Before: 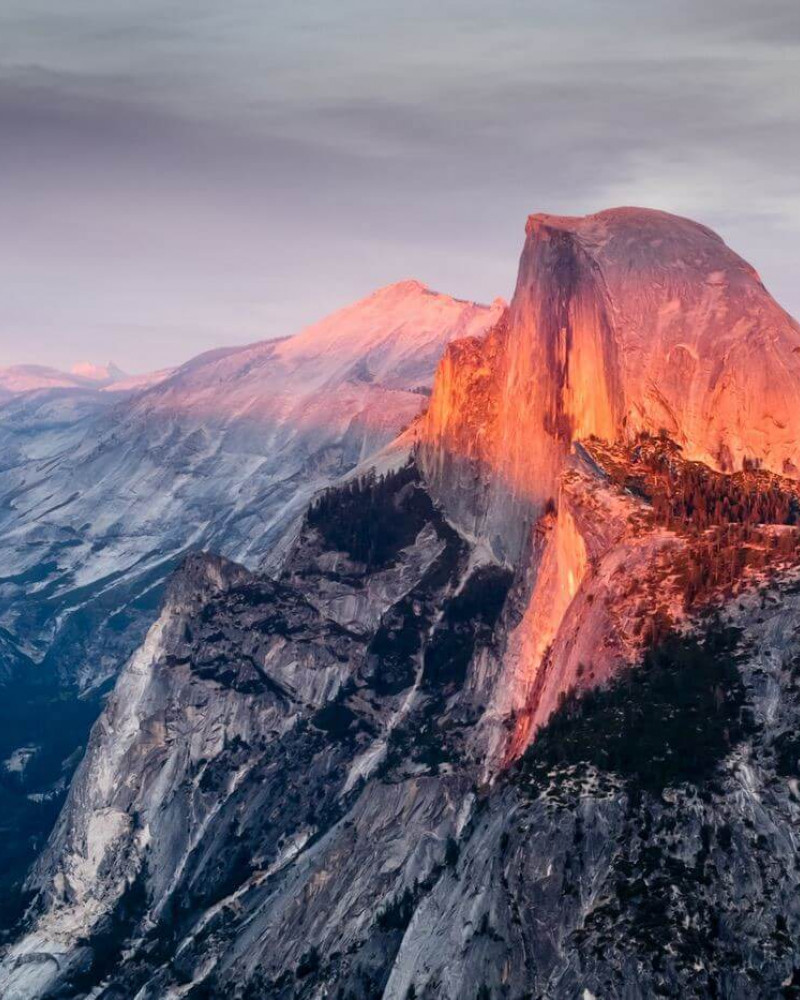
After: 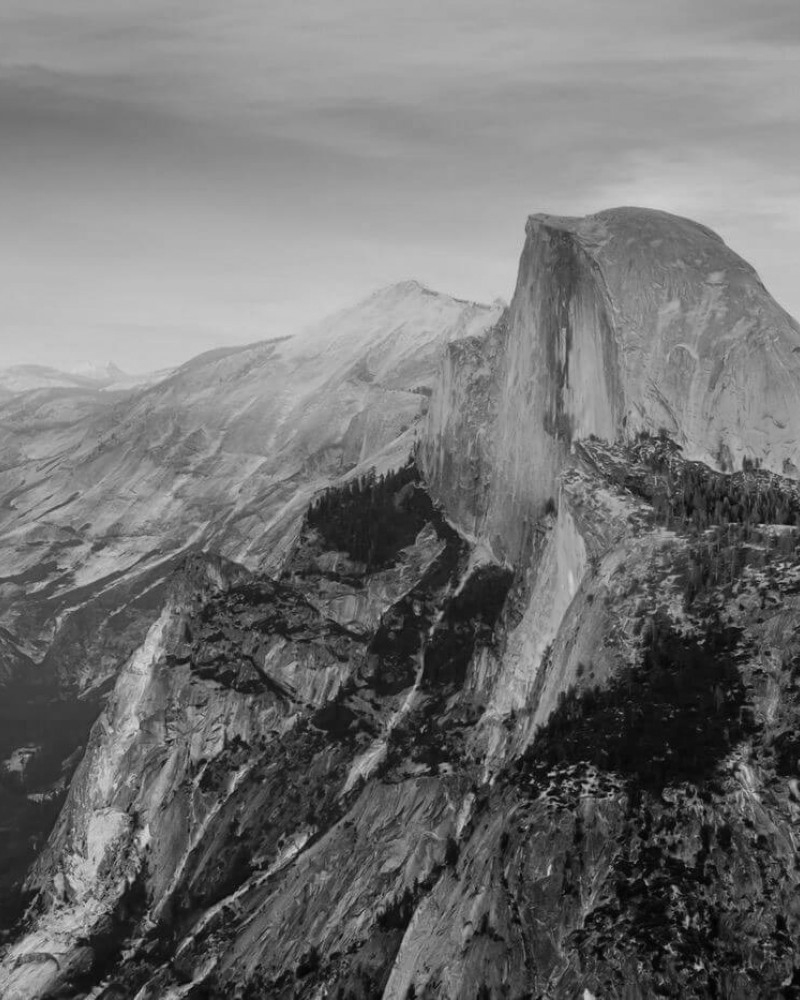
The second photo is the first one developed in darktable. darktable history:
monochrome: on, module defaults
color calibration: output gray [0.22, 0.42, 0.37, 0], gray › normalize channels true, illuminant same as pipeline (D50), adaptation XYZ, x 0.346, y 0.359, gamut compression 0
